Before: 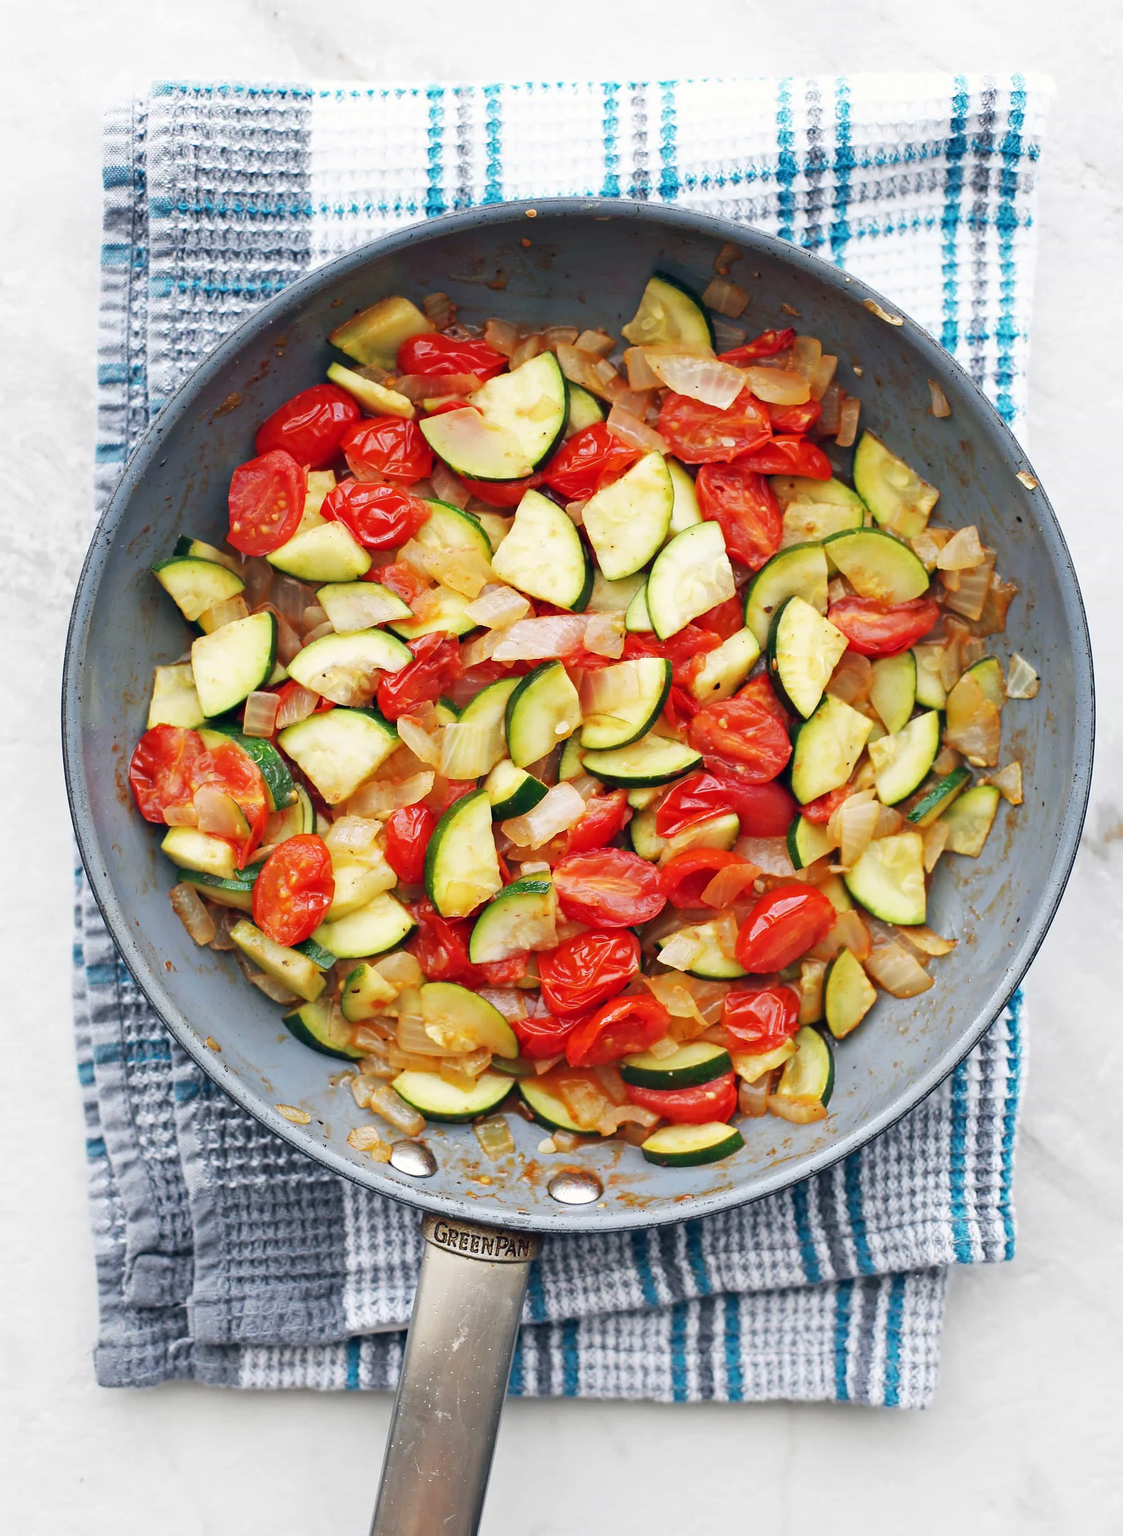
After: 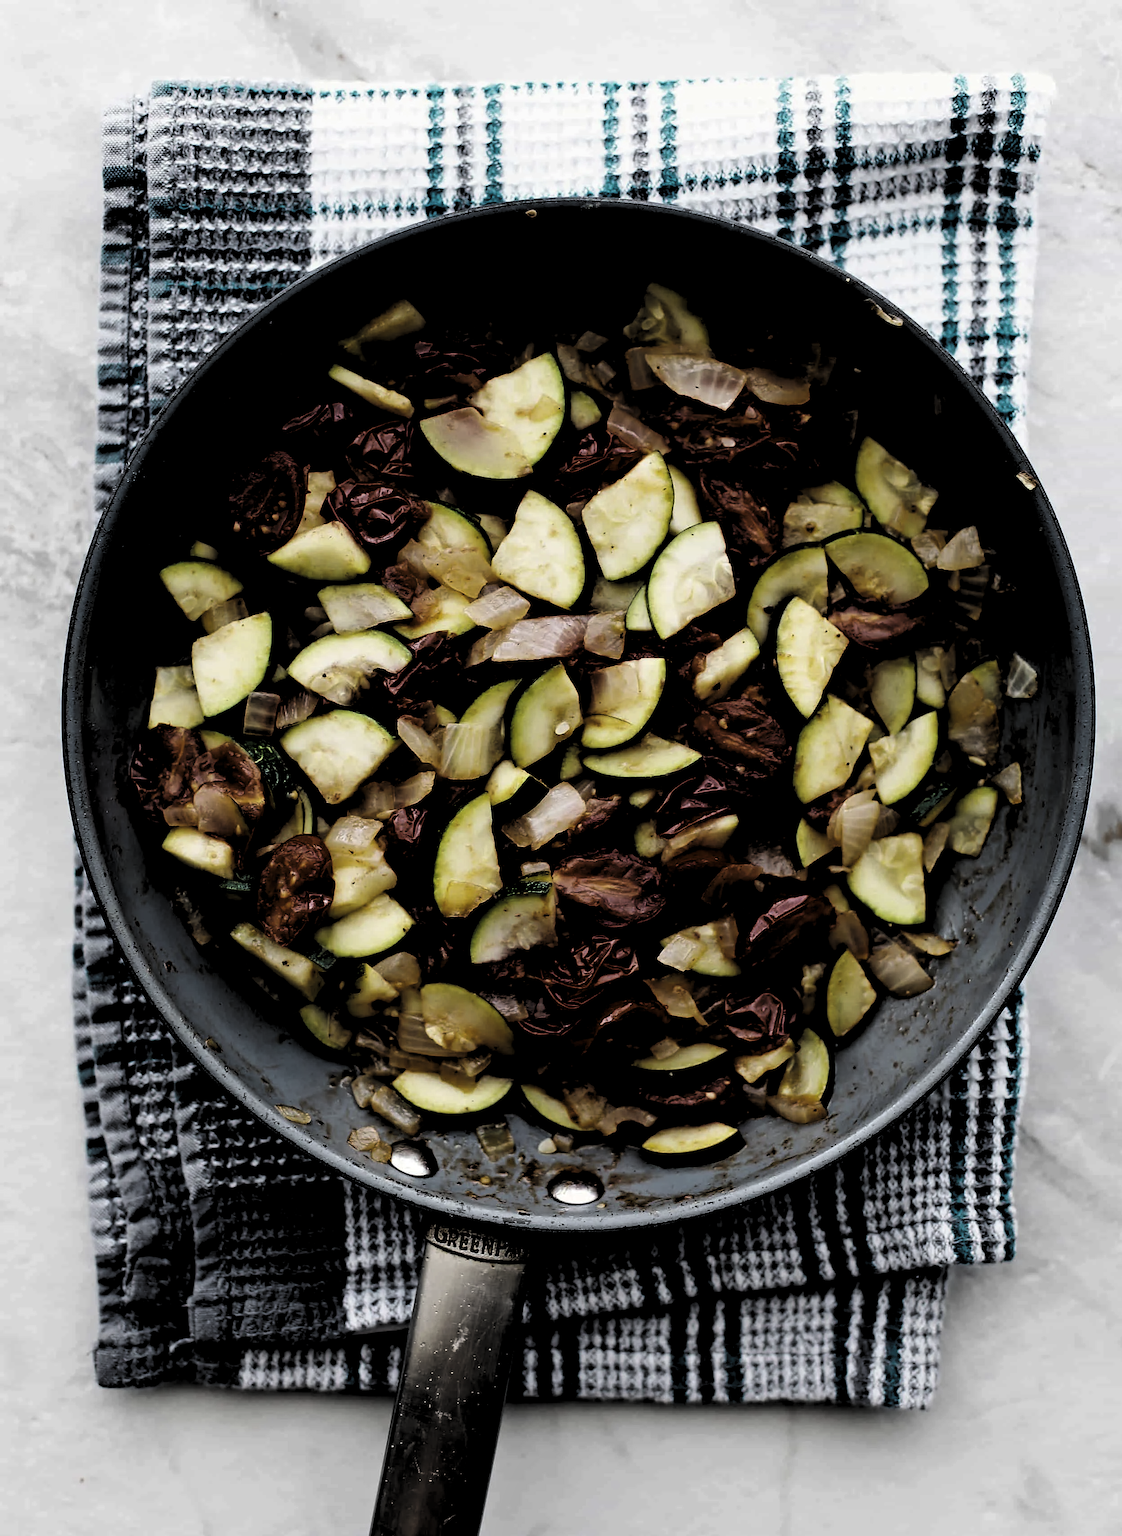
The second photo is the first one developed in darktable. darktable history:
tone equalizer: on, module defaults
levels: levels [0.514, 0.759, 1]
